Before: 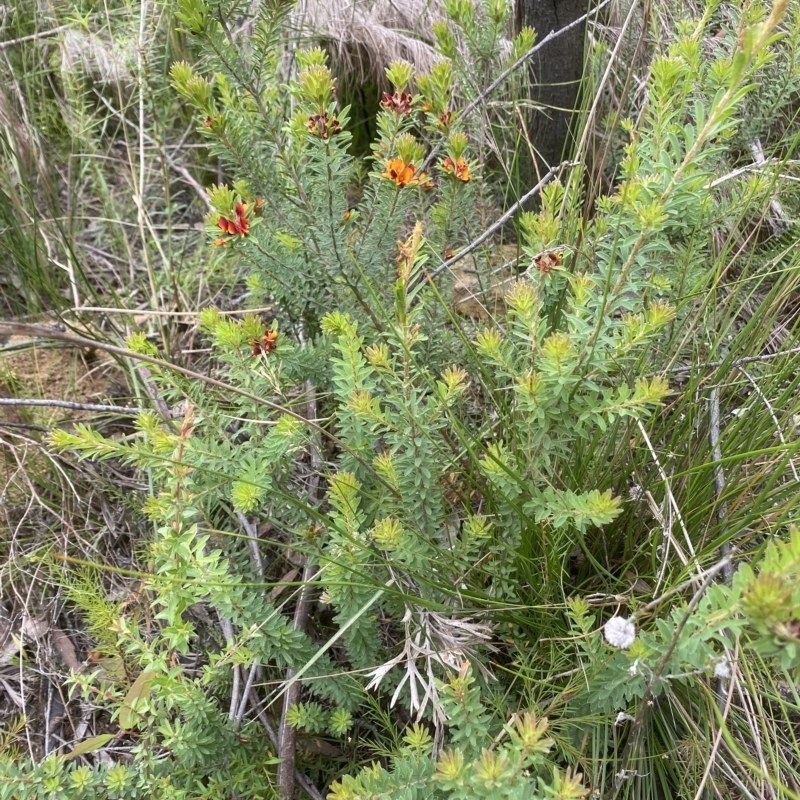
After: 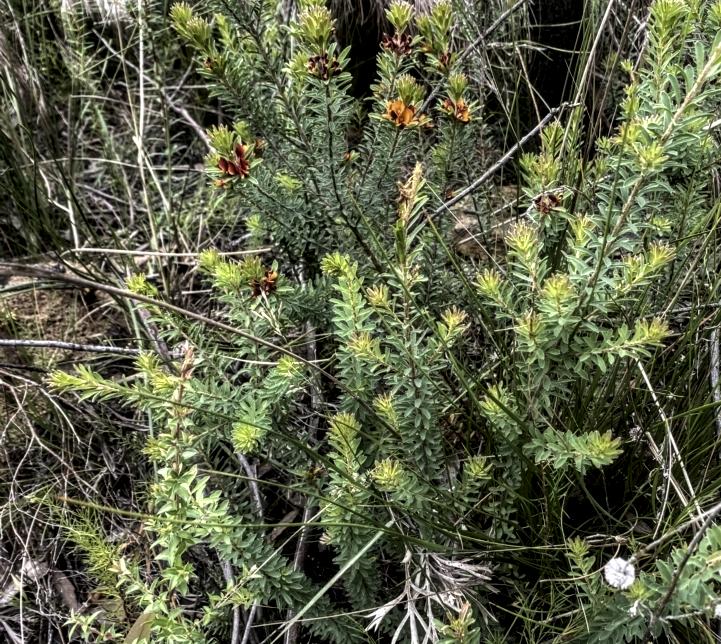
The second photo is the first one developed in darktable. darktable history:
crop: top 7.462%, right 9.764%, bottom 11.948%
levels: levels [0, 0.618, 1]
local contrast: highlights 77%, shadows 56%, detail 173%, midtone range 0.43
